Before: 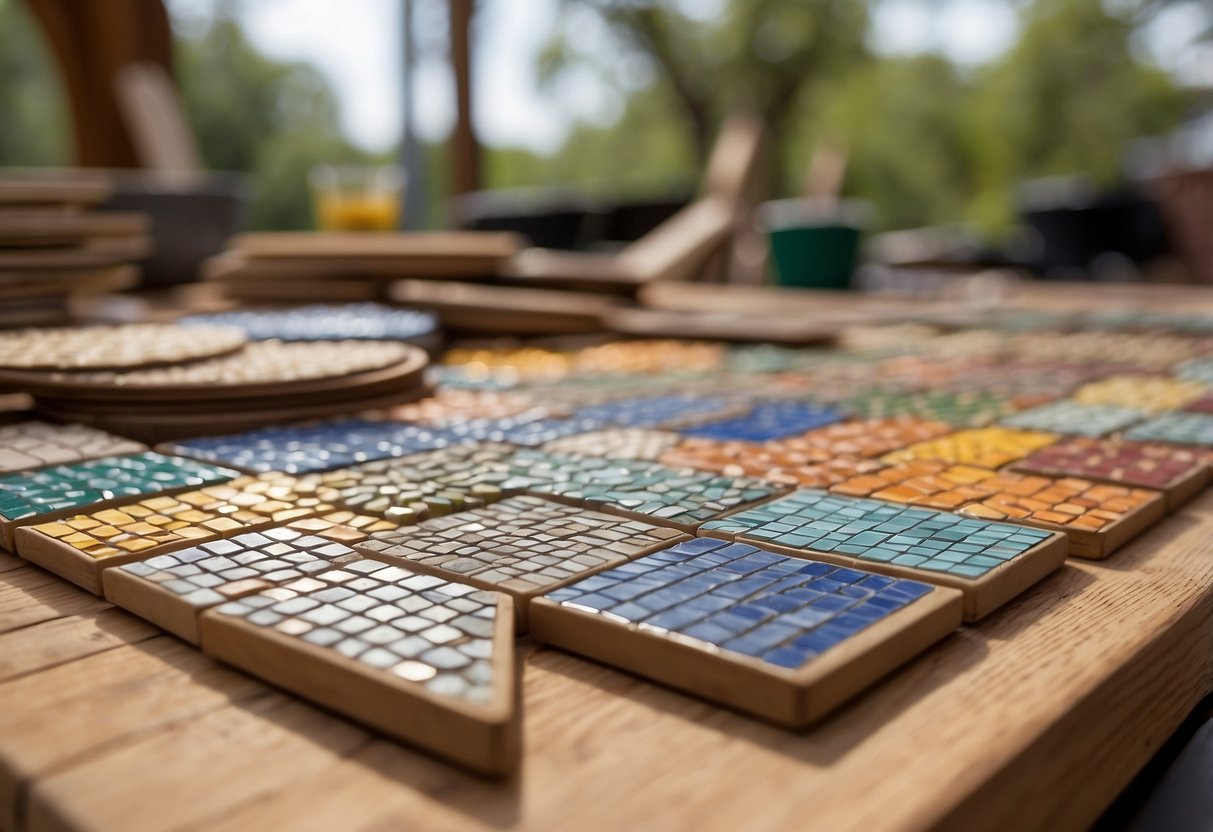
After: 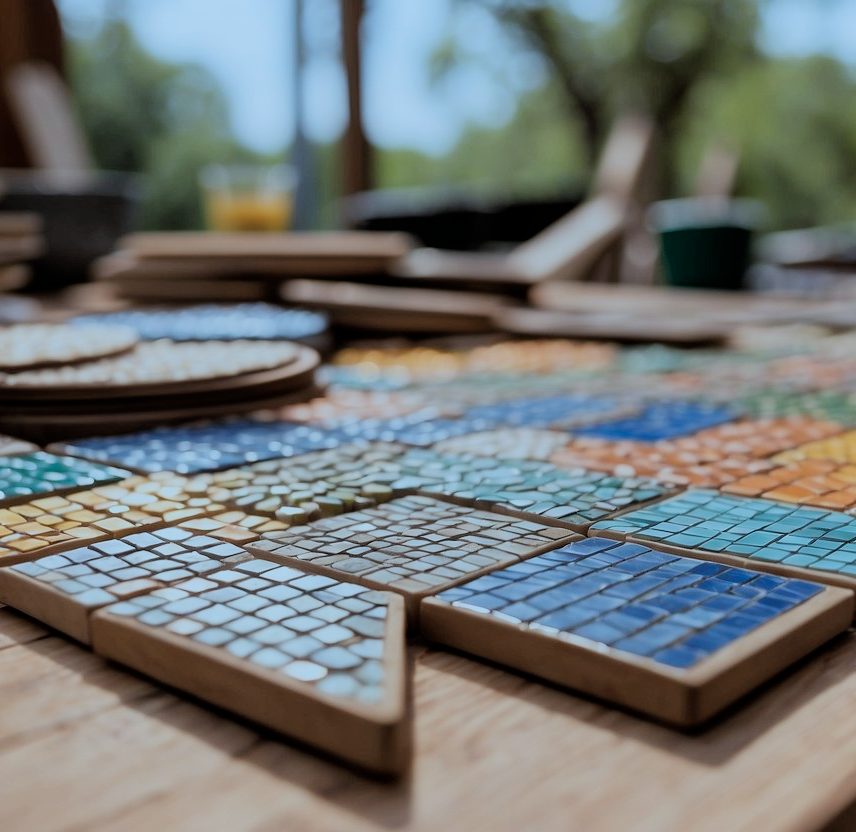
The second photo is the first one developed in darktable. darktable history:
shadows and highlights: shadows -1.06, highlights 38.35, highlights color adjustment 0.863%
color correction: highlights a* -9.67, highlights b* -21.72
crop and rotate: left 9.031%, right 20.358%
filmic rgb: black relative exposure -6.11 EV, white relative exposure 6.94 EV, hardness 2.27, color science v6 (2022)
